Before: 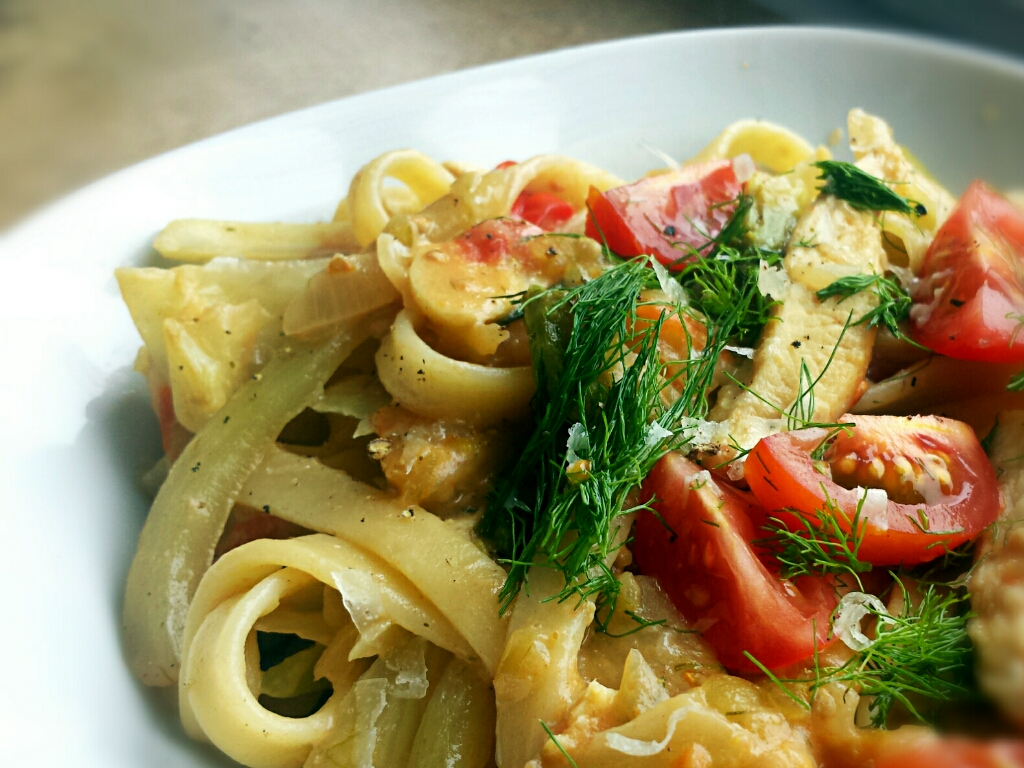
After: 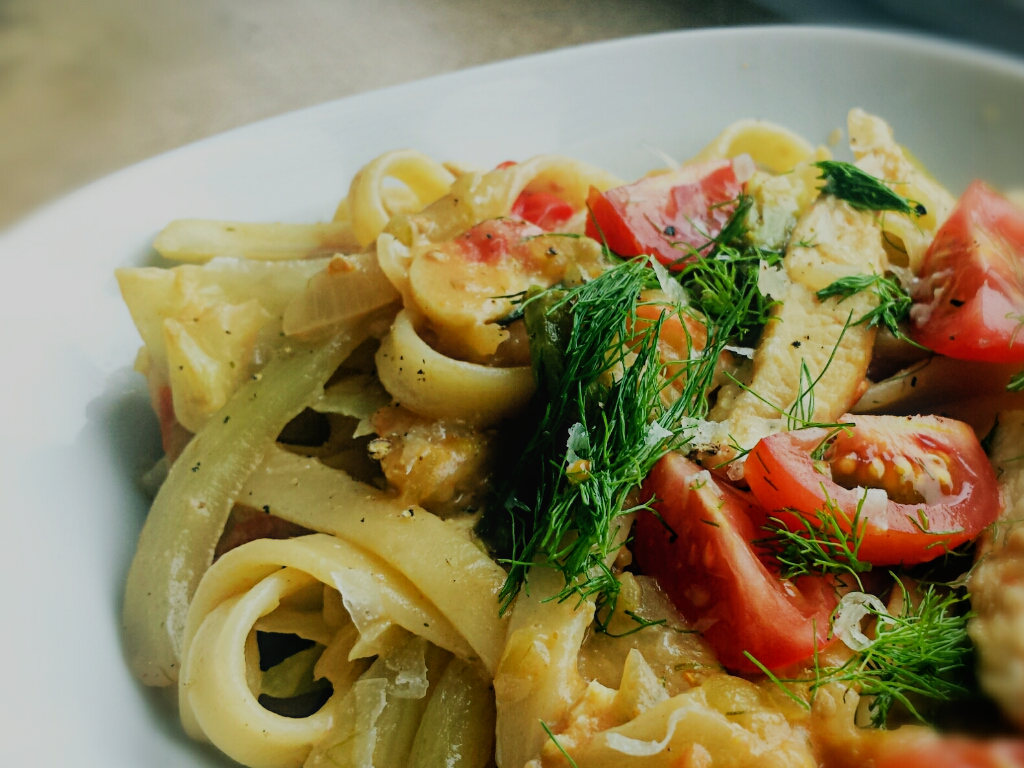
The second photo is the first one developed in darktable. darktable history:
filmic rgb: black relative exposure -7.15 EV, white relative exposure 5.36 EV, hardness 3.02
local contrast: detail 110%
